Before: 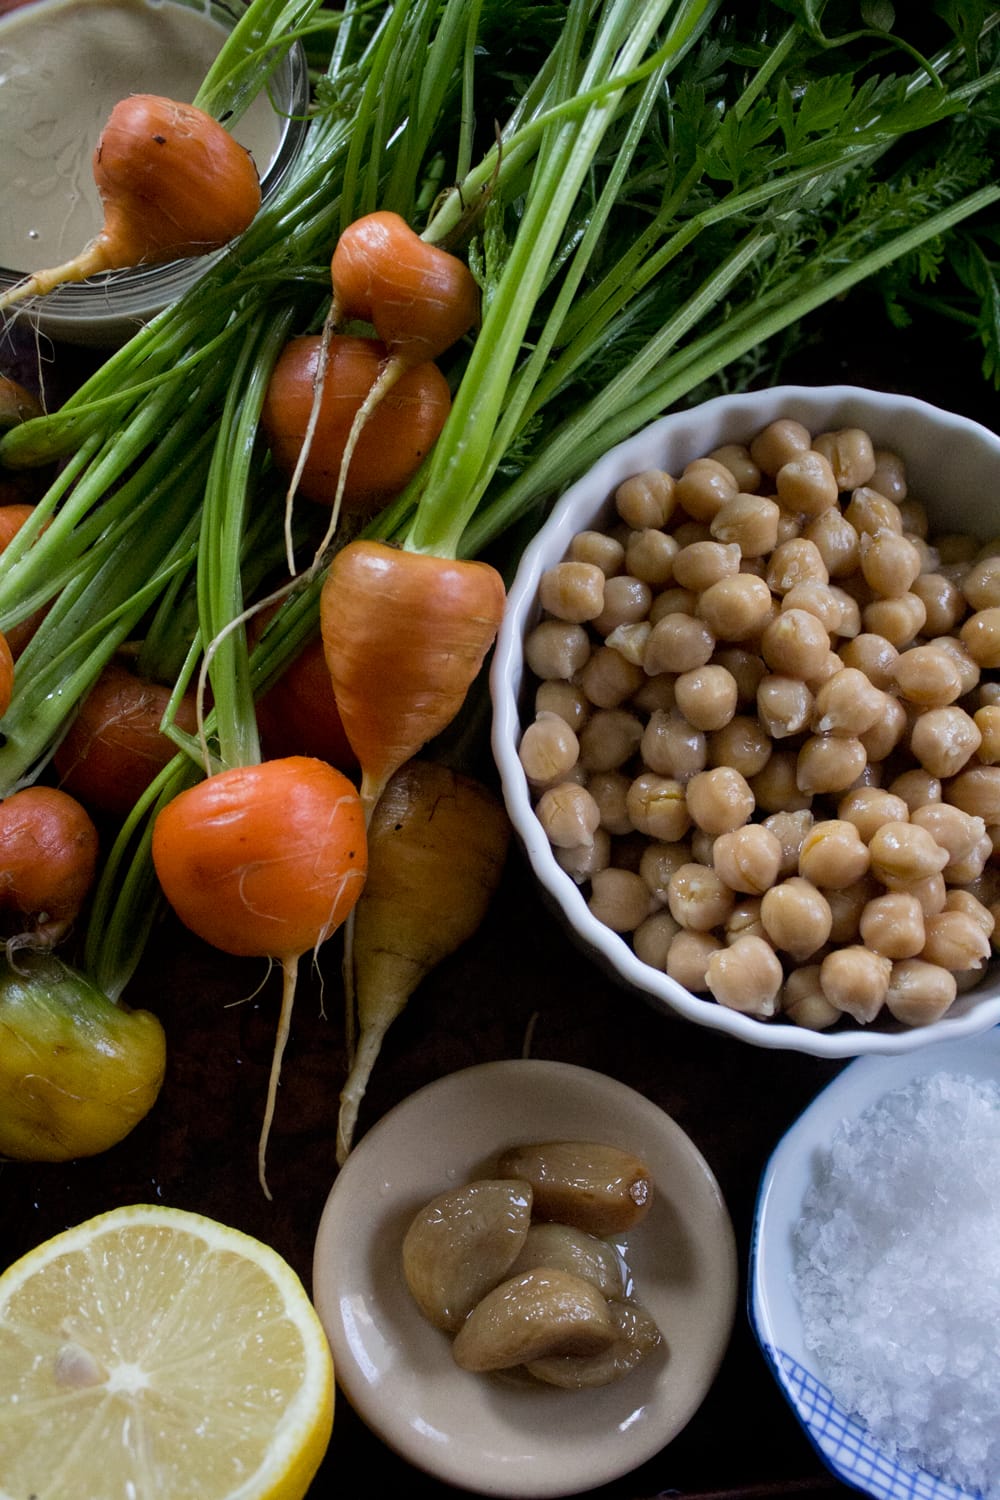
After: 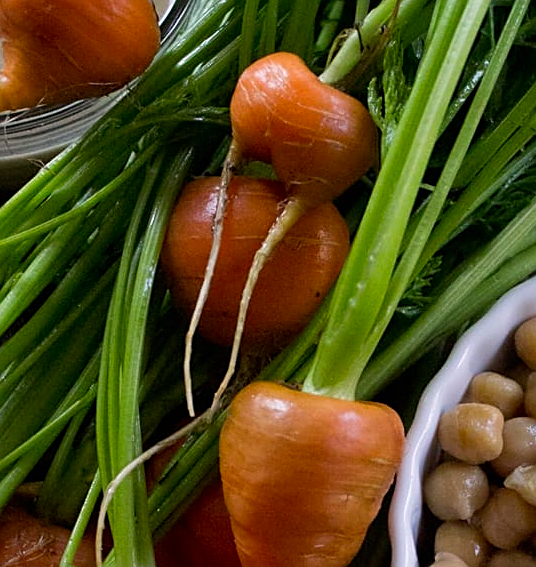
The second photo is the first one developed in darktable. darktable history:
crop: left 10.121%, top 10.631%, right 36.218%, bottom 51.526%
sharpen: on, module defaults
color correction: highlights a* 3.22, highlights b* 1.93, saturation 1.19
